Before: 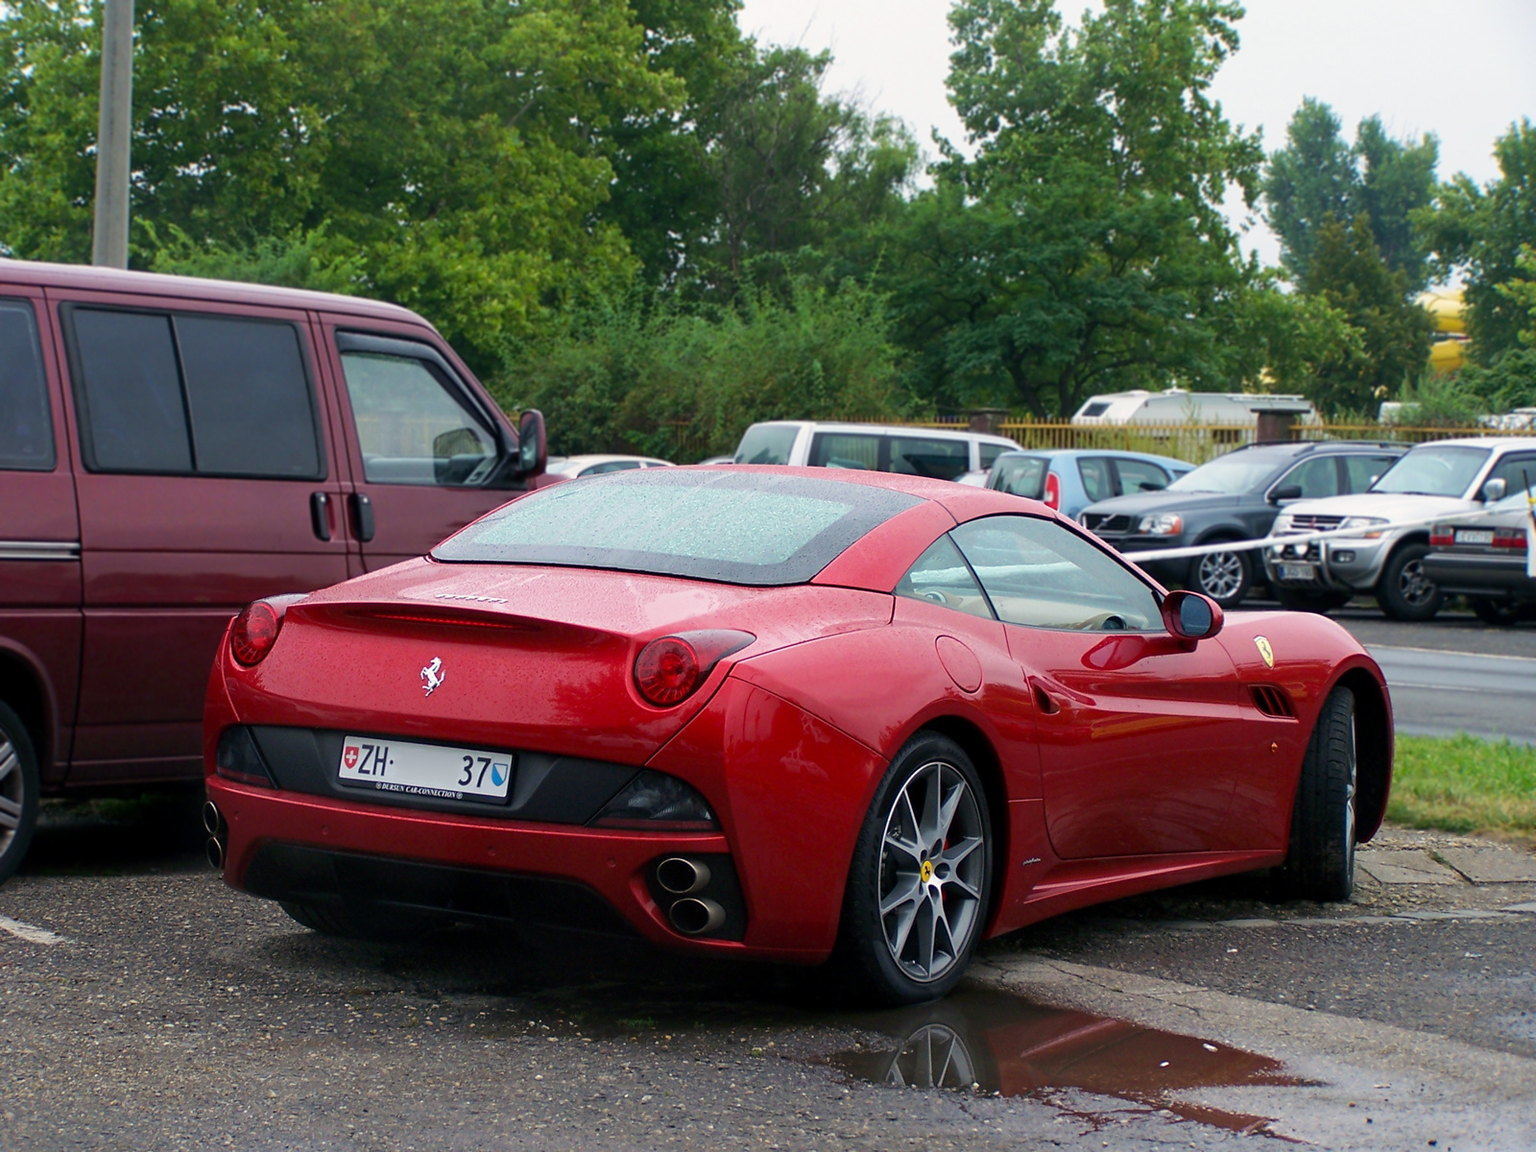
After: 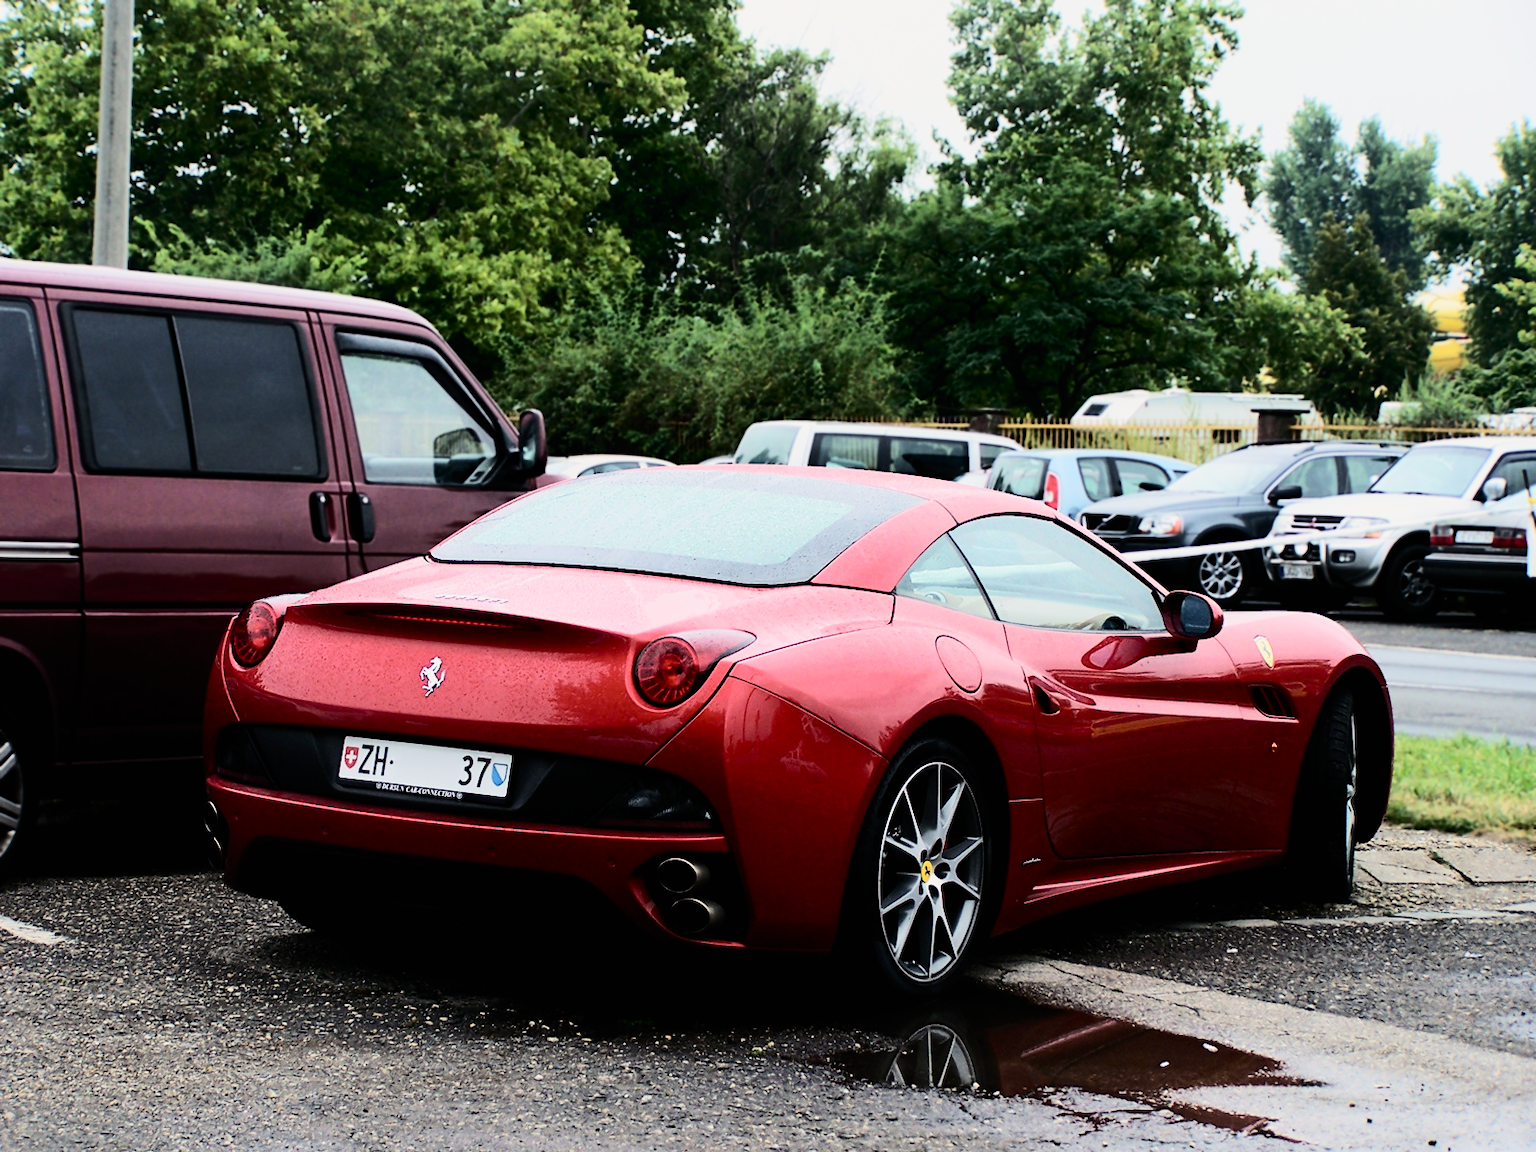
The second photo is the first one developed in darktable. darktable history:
tone curve: curves: ch0 [(0, 0) (0.003, 0.005) (0.011, 0.011) (0.025, 0.02) (0.044, 0.03) (0.069, 0.041) (0.1, 0.062) (0.136, 0.089) (0.177, 0.135) (0.224, 0.189) (0.277, 0.259) (0.335, 0.373) (0.399, 0.499) (0.468, 0.622) (0.543, 0.724) (0.623, 0.807) (0.709, 0.868) (0.801, 0.916) (0.898, 0.964) (1, 1)], color space Lab, independent channels, preserve colors none
filmic rgb: black relative exposure -5.14 EV, white relative exposure 3.97 EV, hardness 2.89, contrast 1.3, highlights saturation mix -29.6%
